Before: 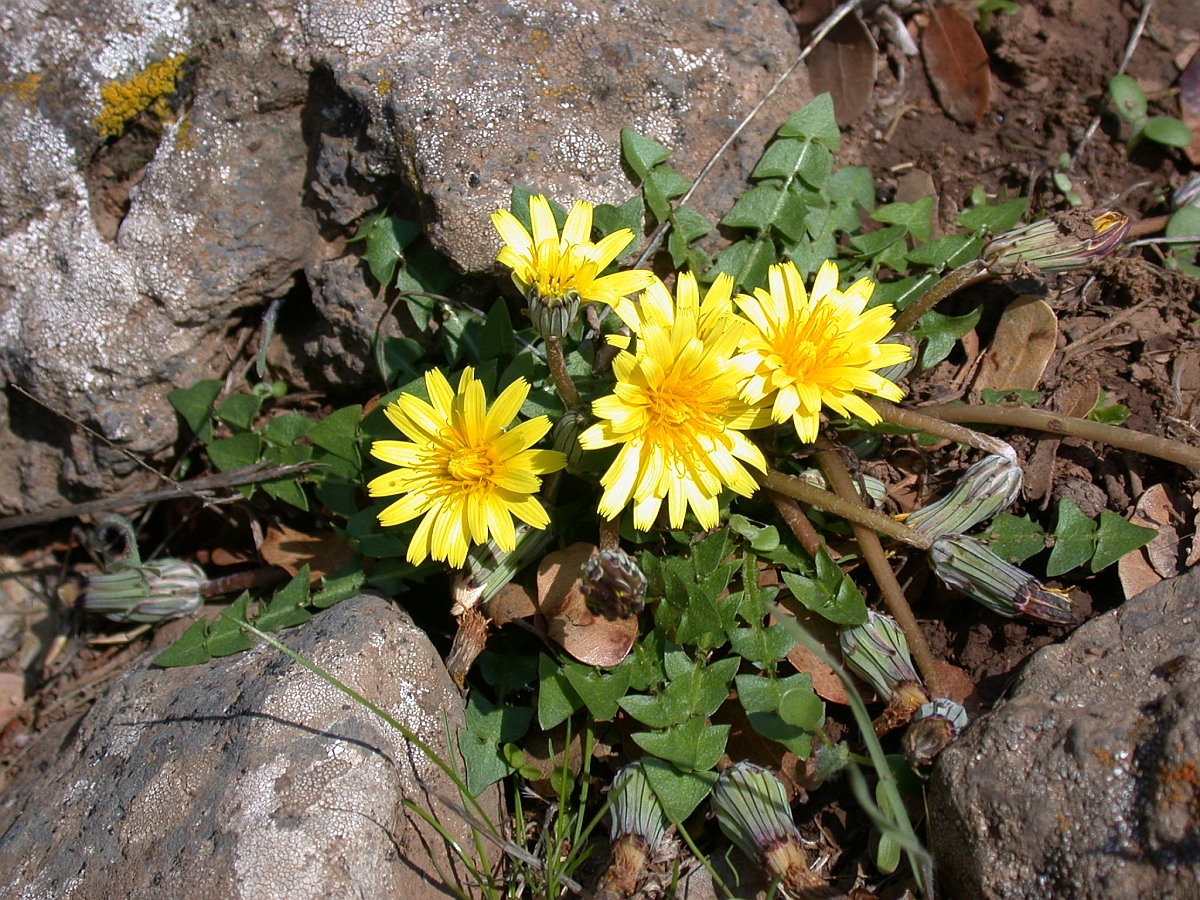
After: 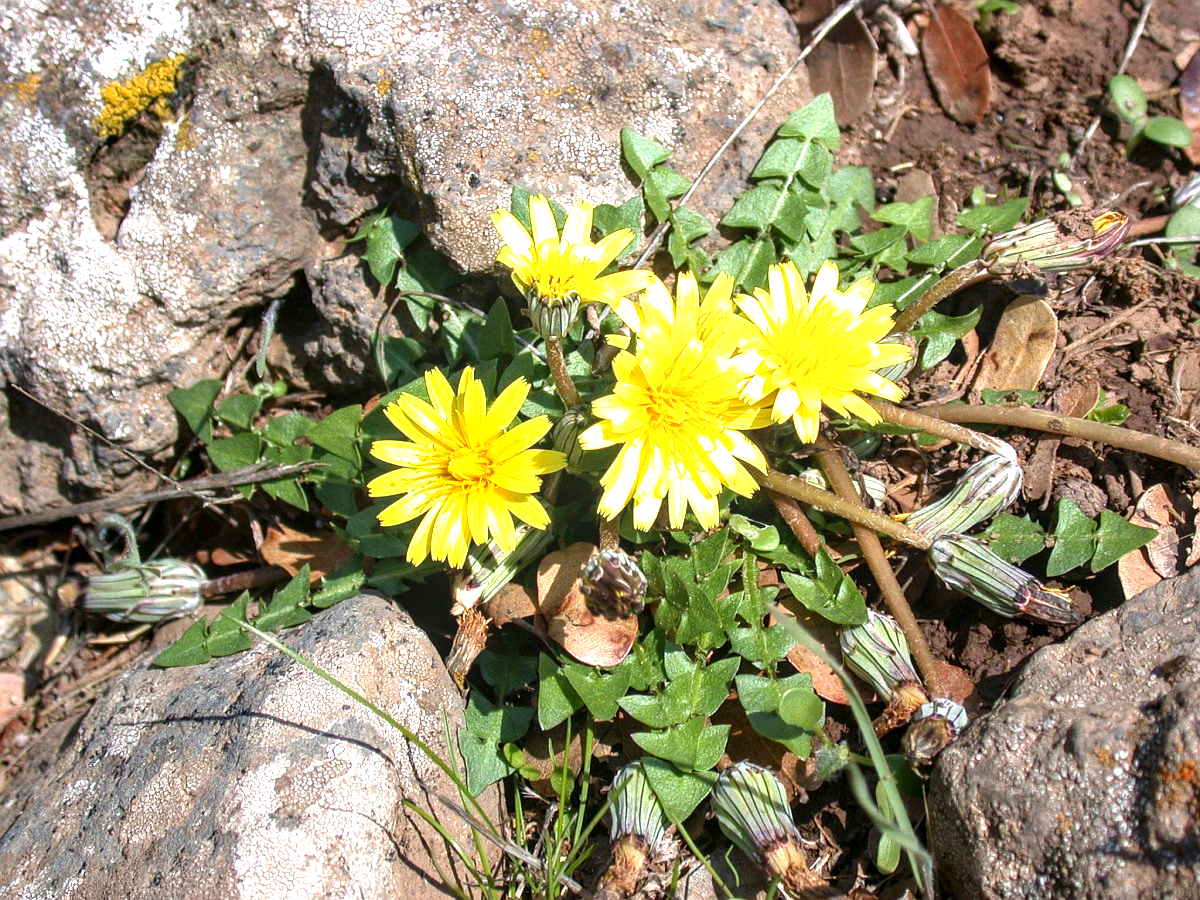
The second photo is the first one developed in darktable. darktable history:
exposure: black level correction 0, exposure 1.189 EV, compensate highlight preservation false
local contrast: detail 130%
